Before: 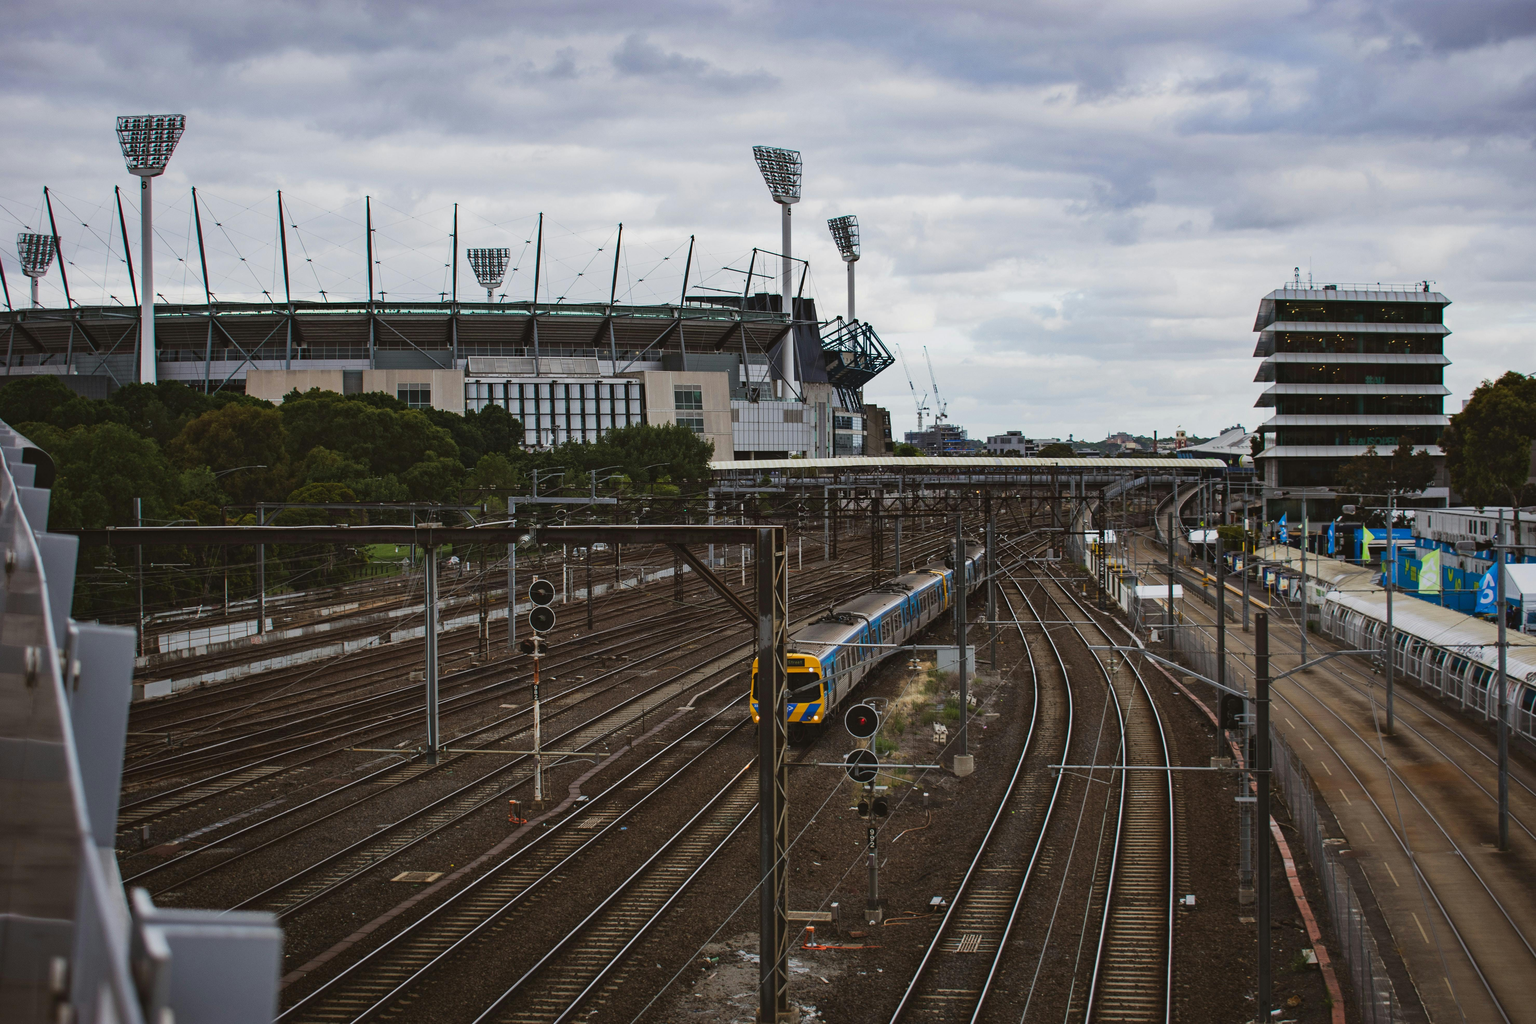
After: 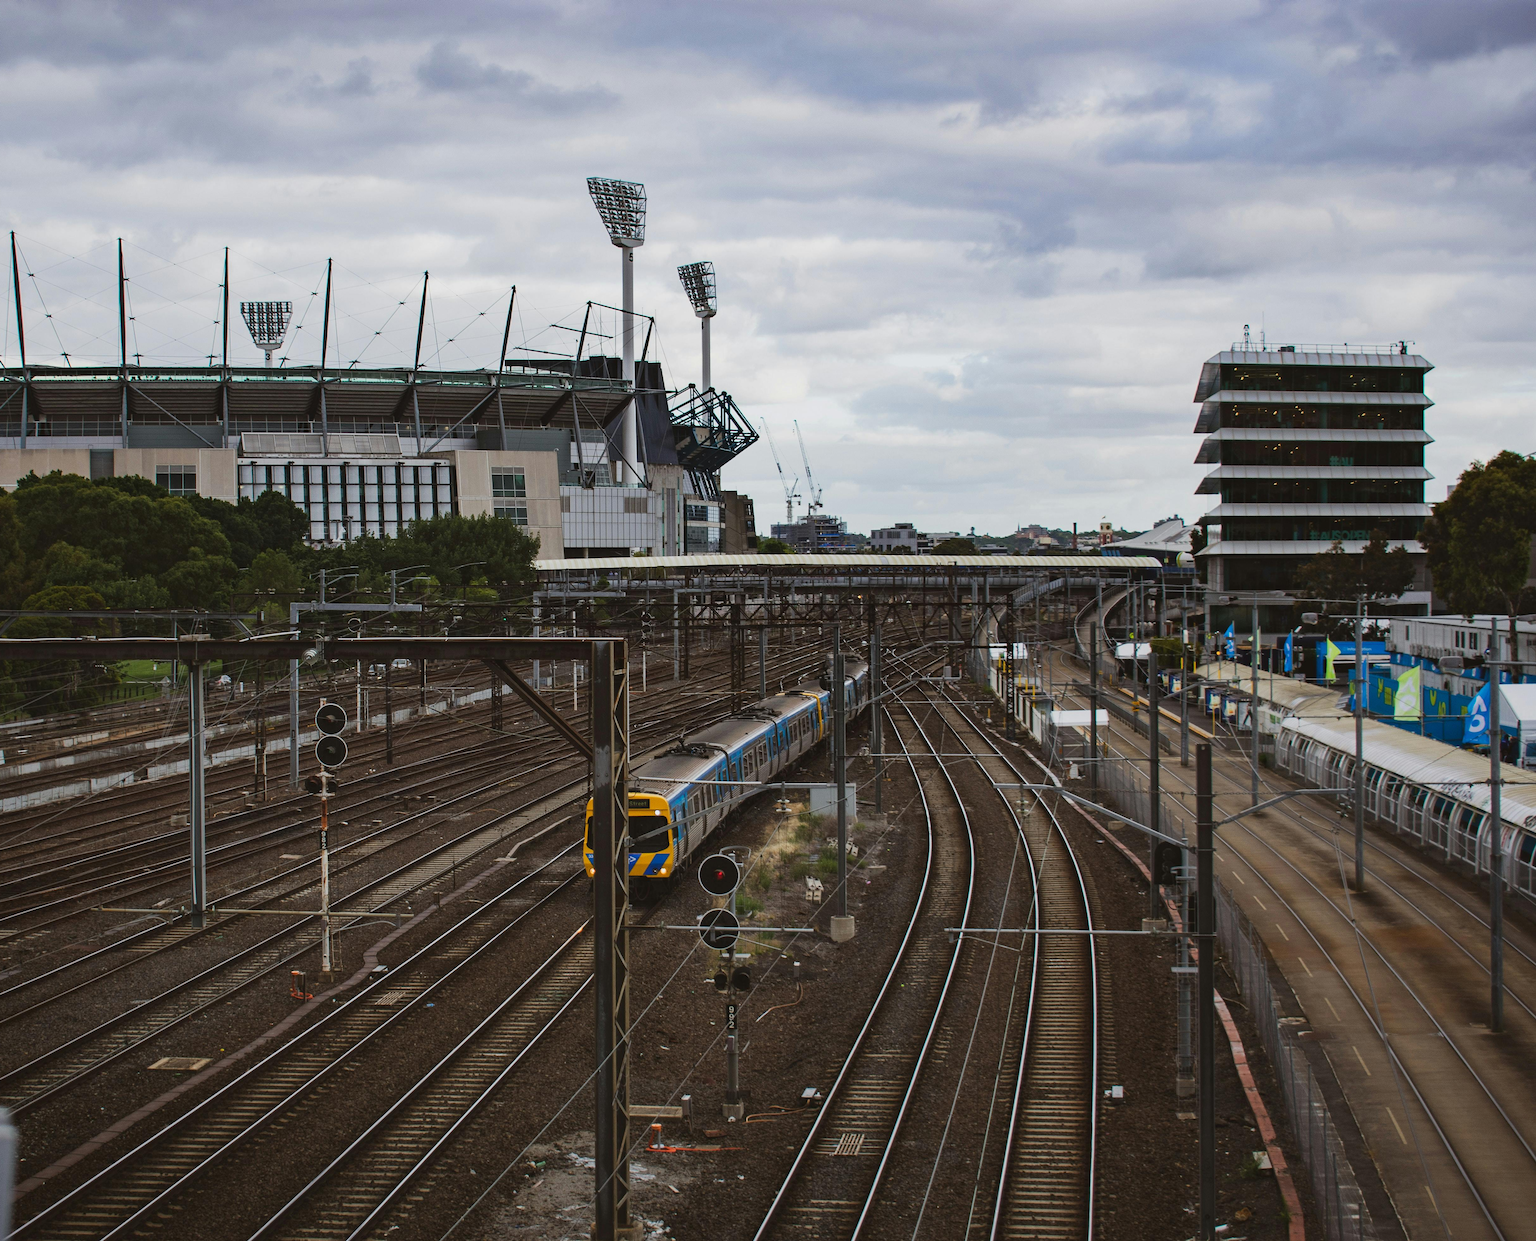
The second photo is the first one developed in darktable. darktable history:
crop: left 17.54%, bottom 0.03%
